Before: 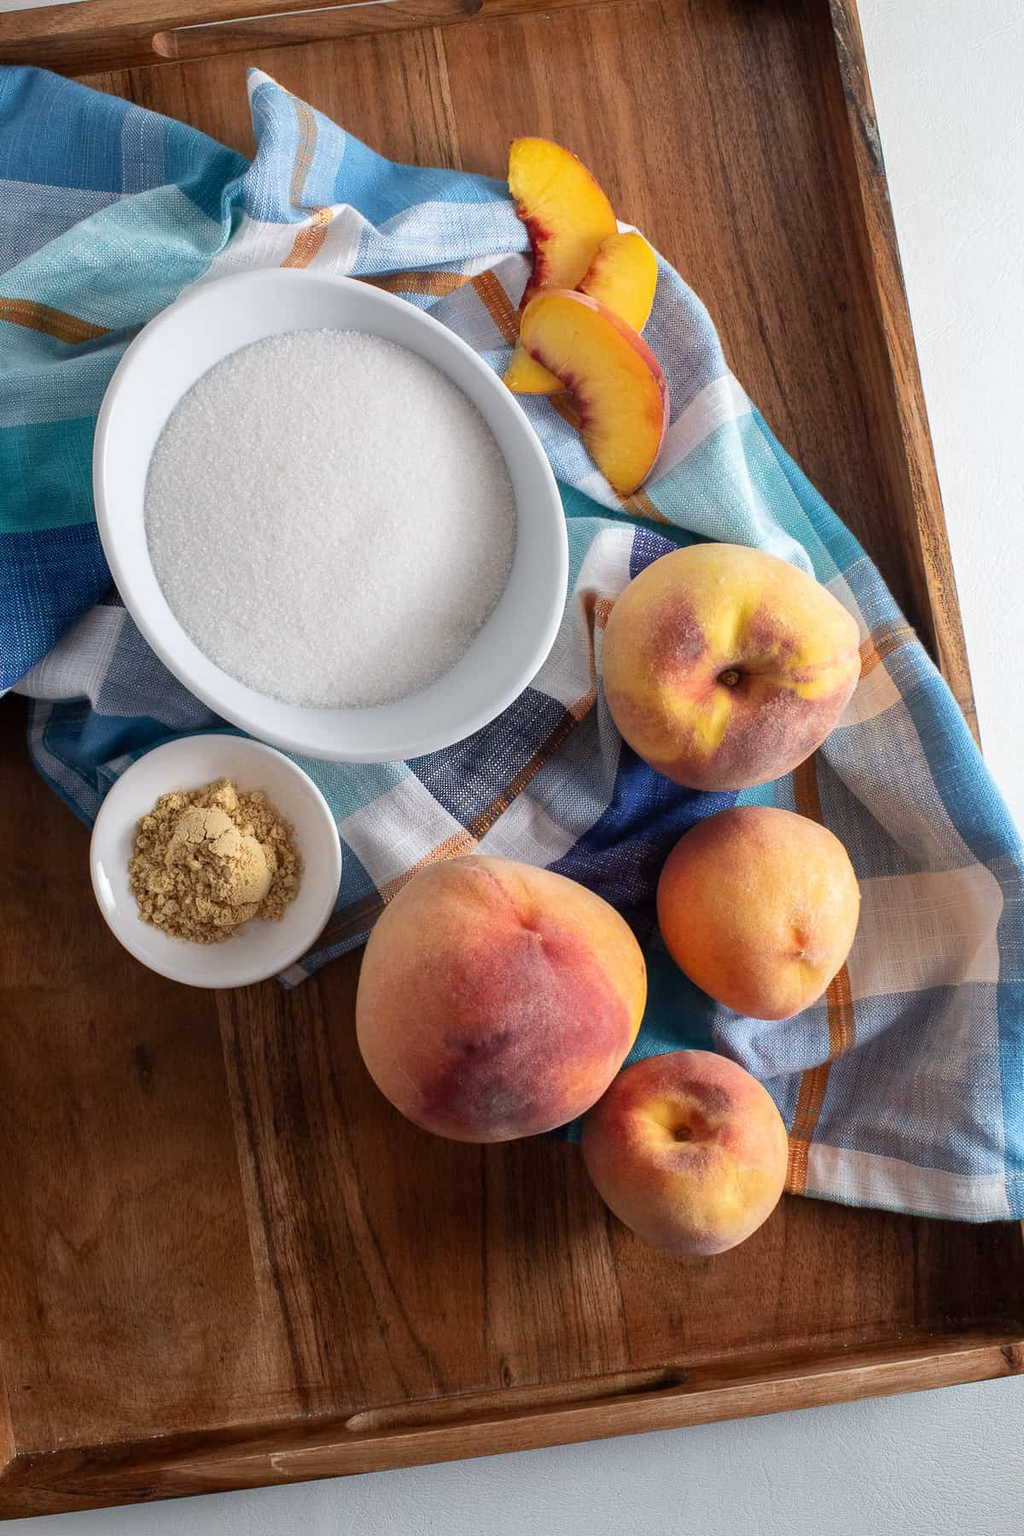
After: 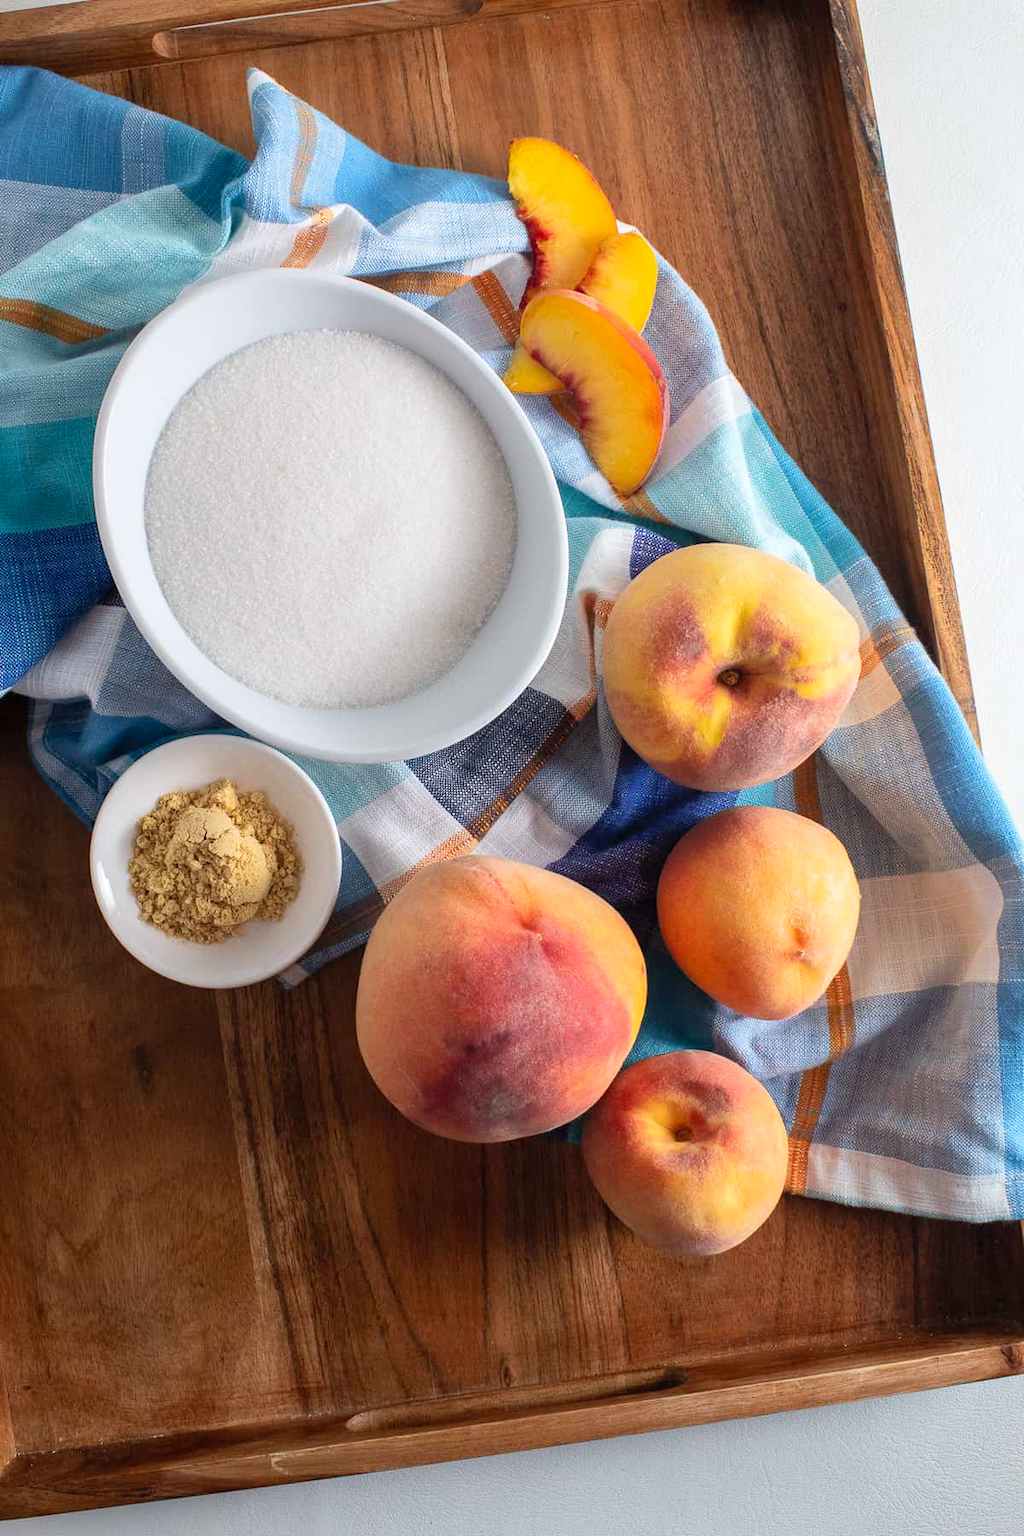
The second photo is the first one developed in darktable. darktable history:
contrast brightness saturation: contrast 0.074, brightness 0.075, saturation 0.176
